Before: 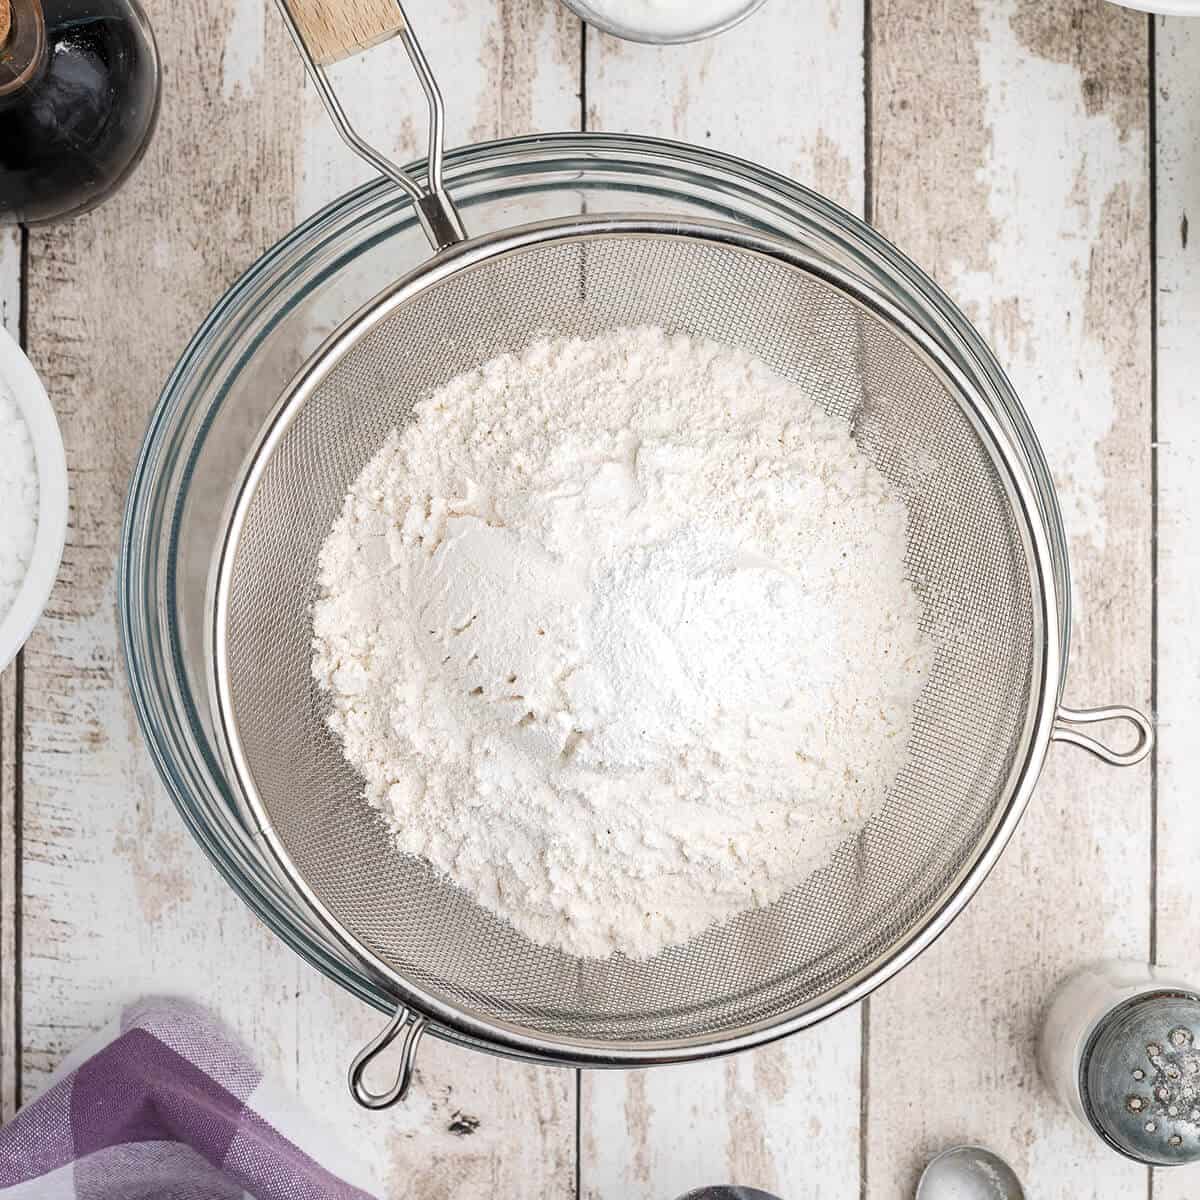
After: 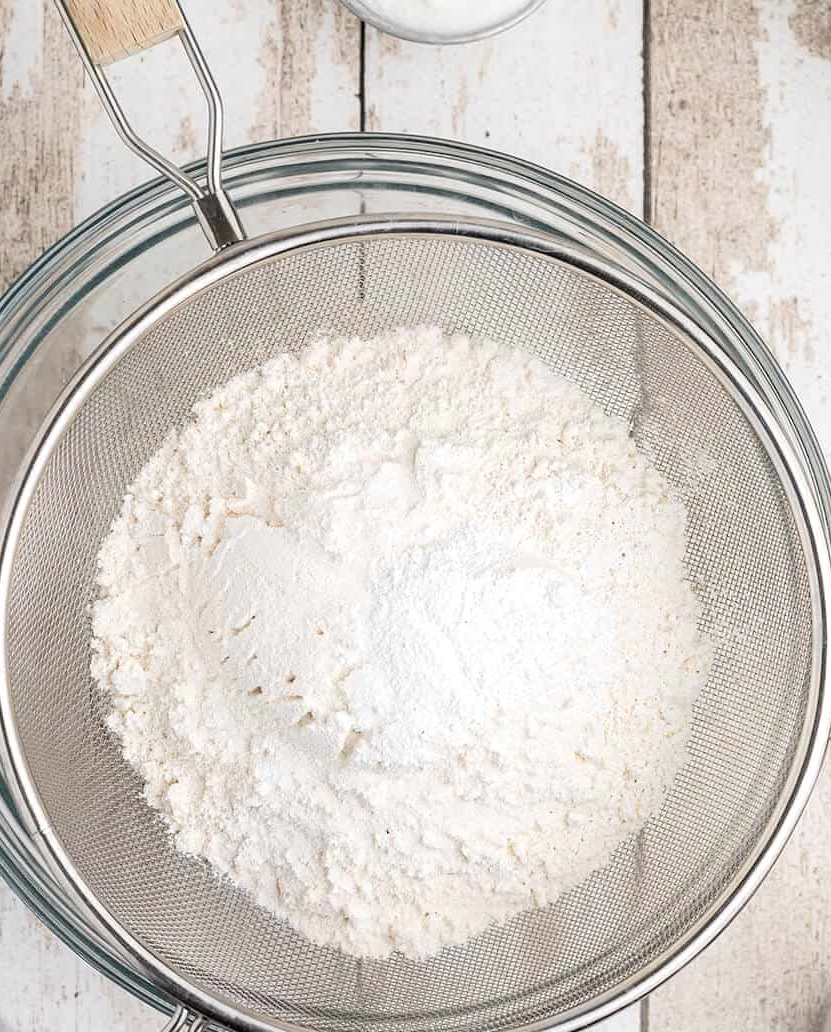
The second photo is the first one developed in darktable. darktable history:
crop: left 18.479%, right 12.2%, bottom 13.971%
white balance: emerald 1
shadows and highlights: radius 93.07, shadows -14.46, white point adjustment 0.23, highlights 31.48, compress 48.23%, highlights color adjustment 52.79%, soften with gaussian
